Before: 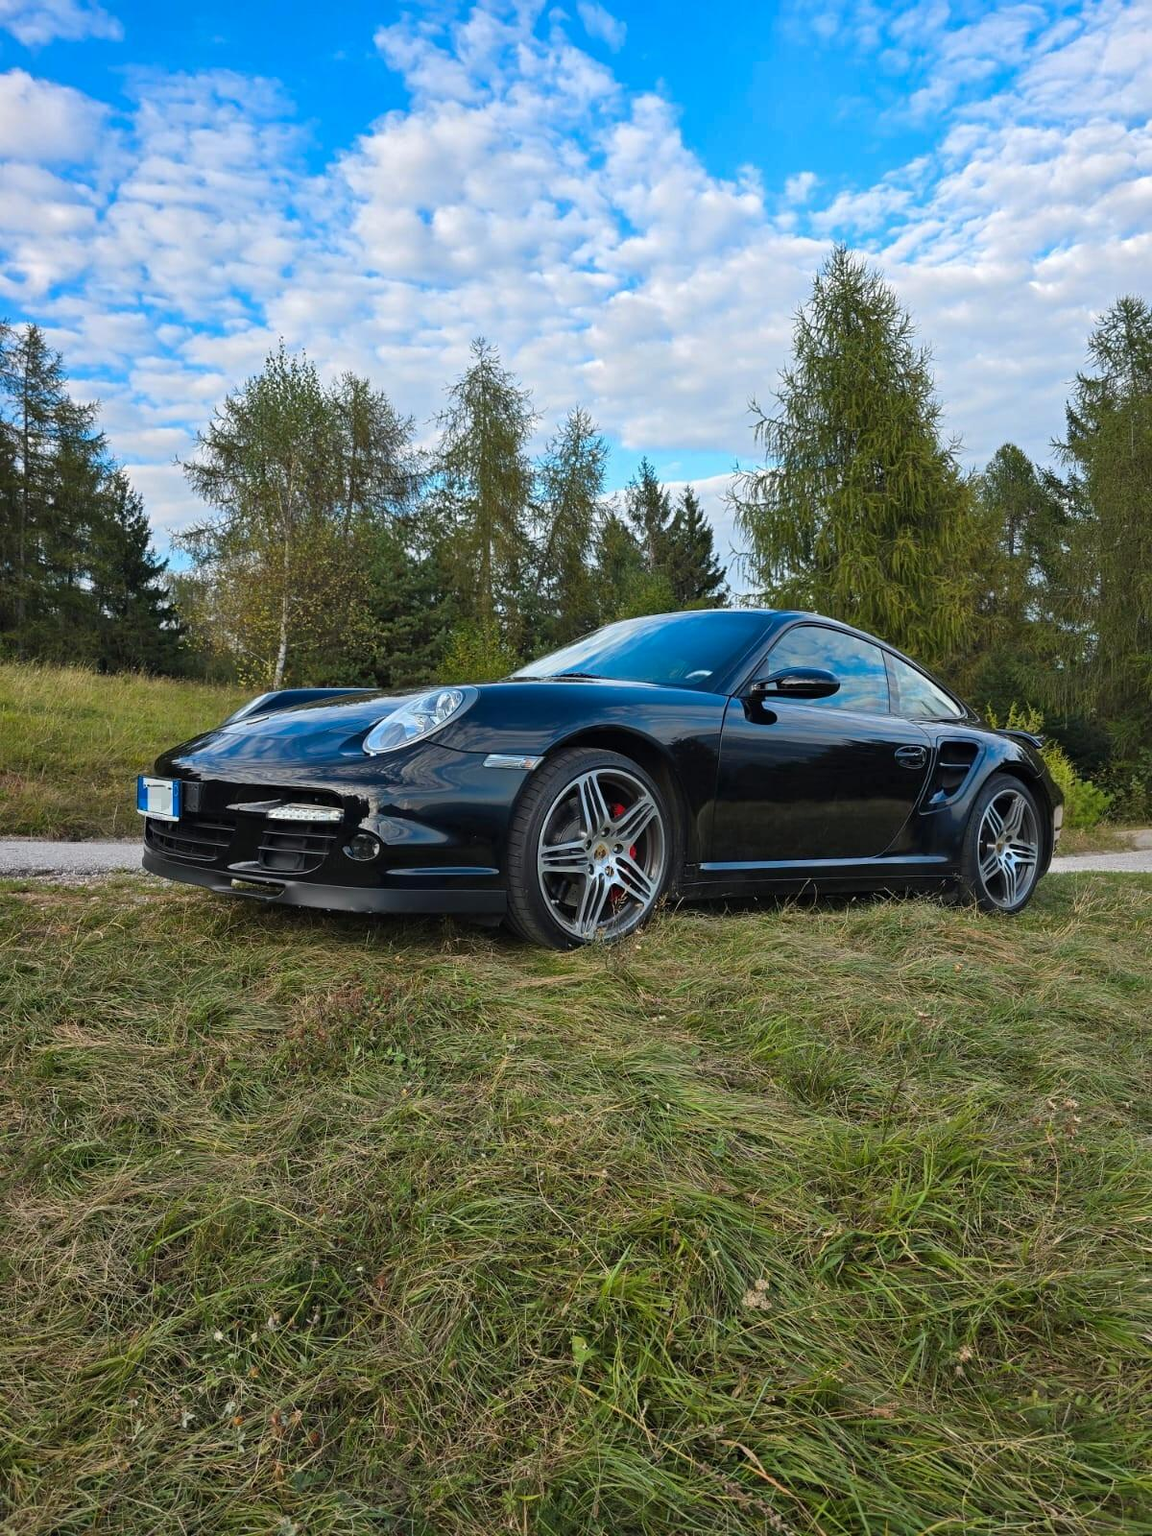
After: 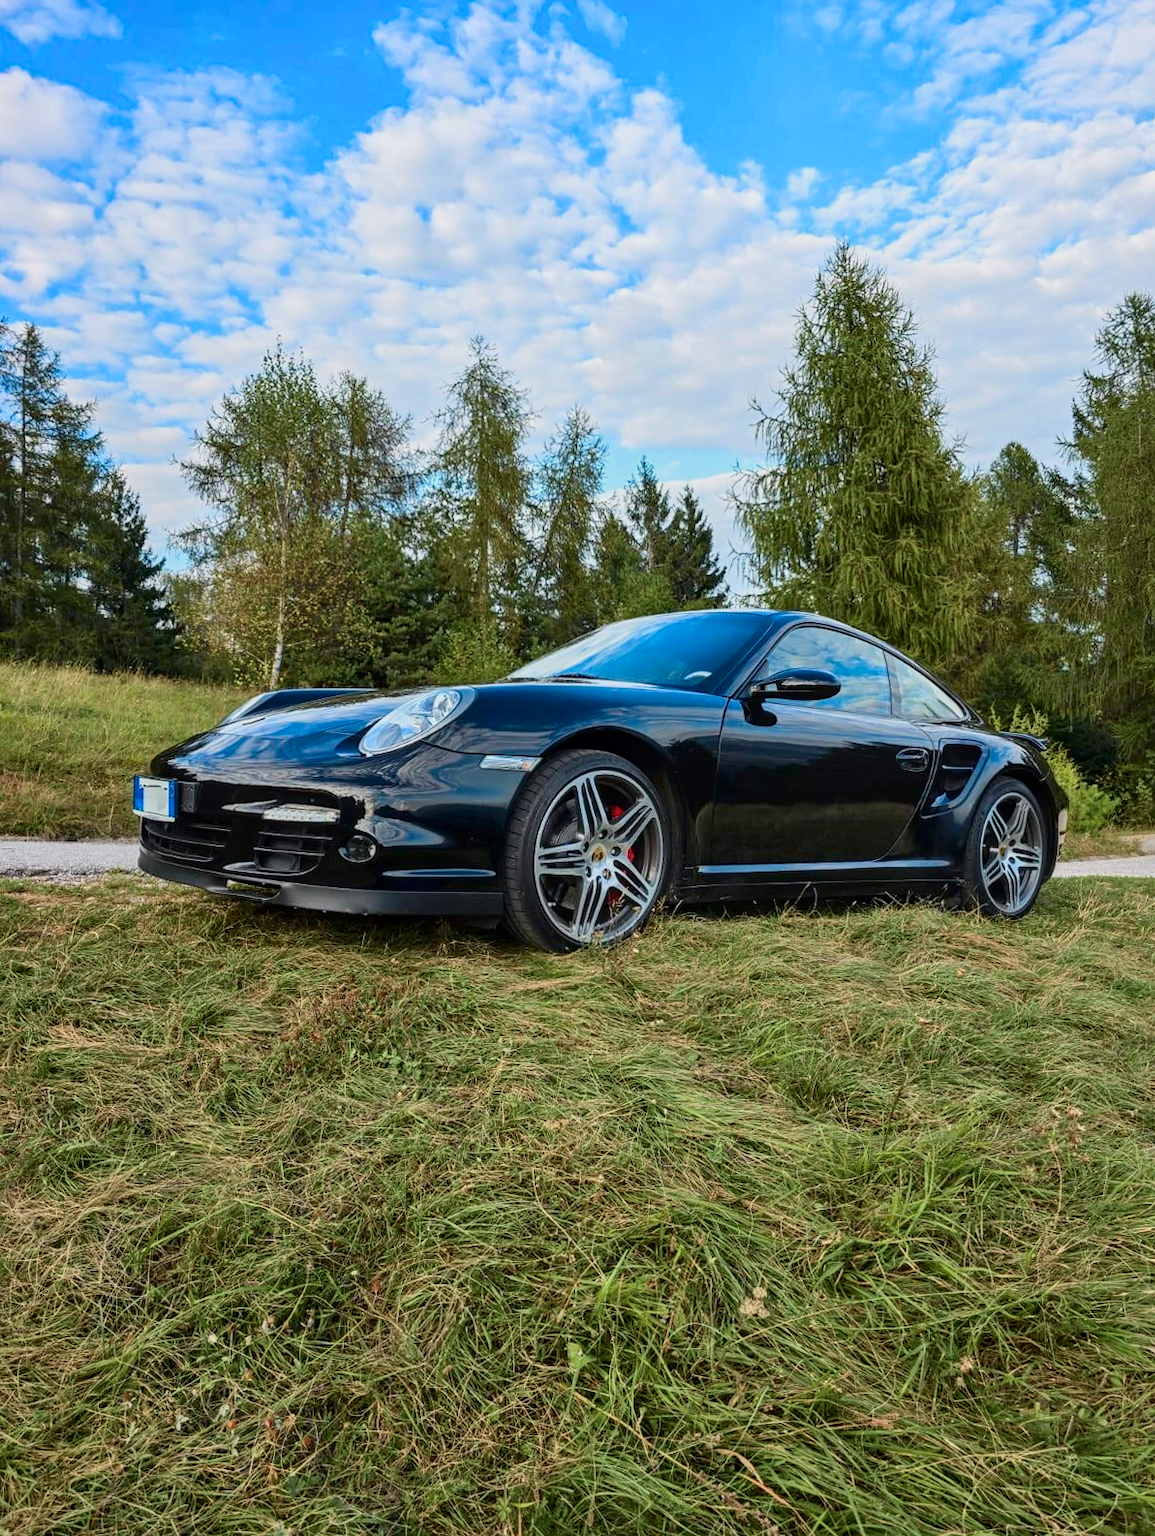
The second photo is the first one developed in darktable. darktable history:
local contrast: on, module defaults
tone curve: curves: ch0 [(0, 0.021) (0.049, 0.044) (0.152, 0.14) (0.328, 0.357) (0.473, 0.529) (0.641, 0.705) (0.868, 0.887) (1, 0.969)]; ch1 [(0, 0) (0.322, 0.328) (0.43, 0.425) (0.474, 0.466) (0.502, 0.503) (0.522, 0.526) (0.564, 0.591) (0.602, 0.632) (0.677, 0.701) (0.859, 0.885) (1, 1)]; ch2 [(0, 0) (0.33, 0.301) (0.447, 0.44) (0.502, 0.505) (0.535, 0.554) (0.565, 0.598) (0.618, 0.629) (1, 1)], color space Lab, independent channels, preserve colors none
sigmoid: contrast 1.22, skew 0.65
rotate and perspective: rotation 0.192°, lens shift (horizontal) -0.015, crop left 0.005, crop right 0.996, crop top 0.006, crop bottom 0.99
